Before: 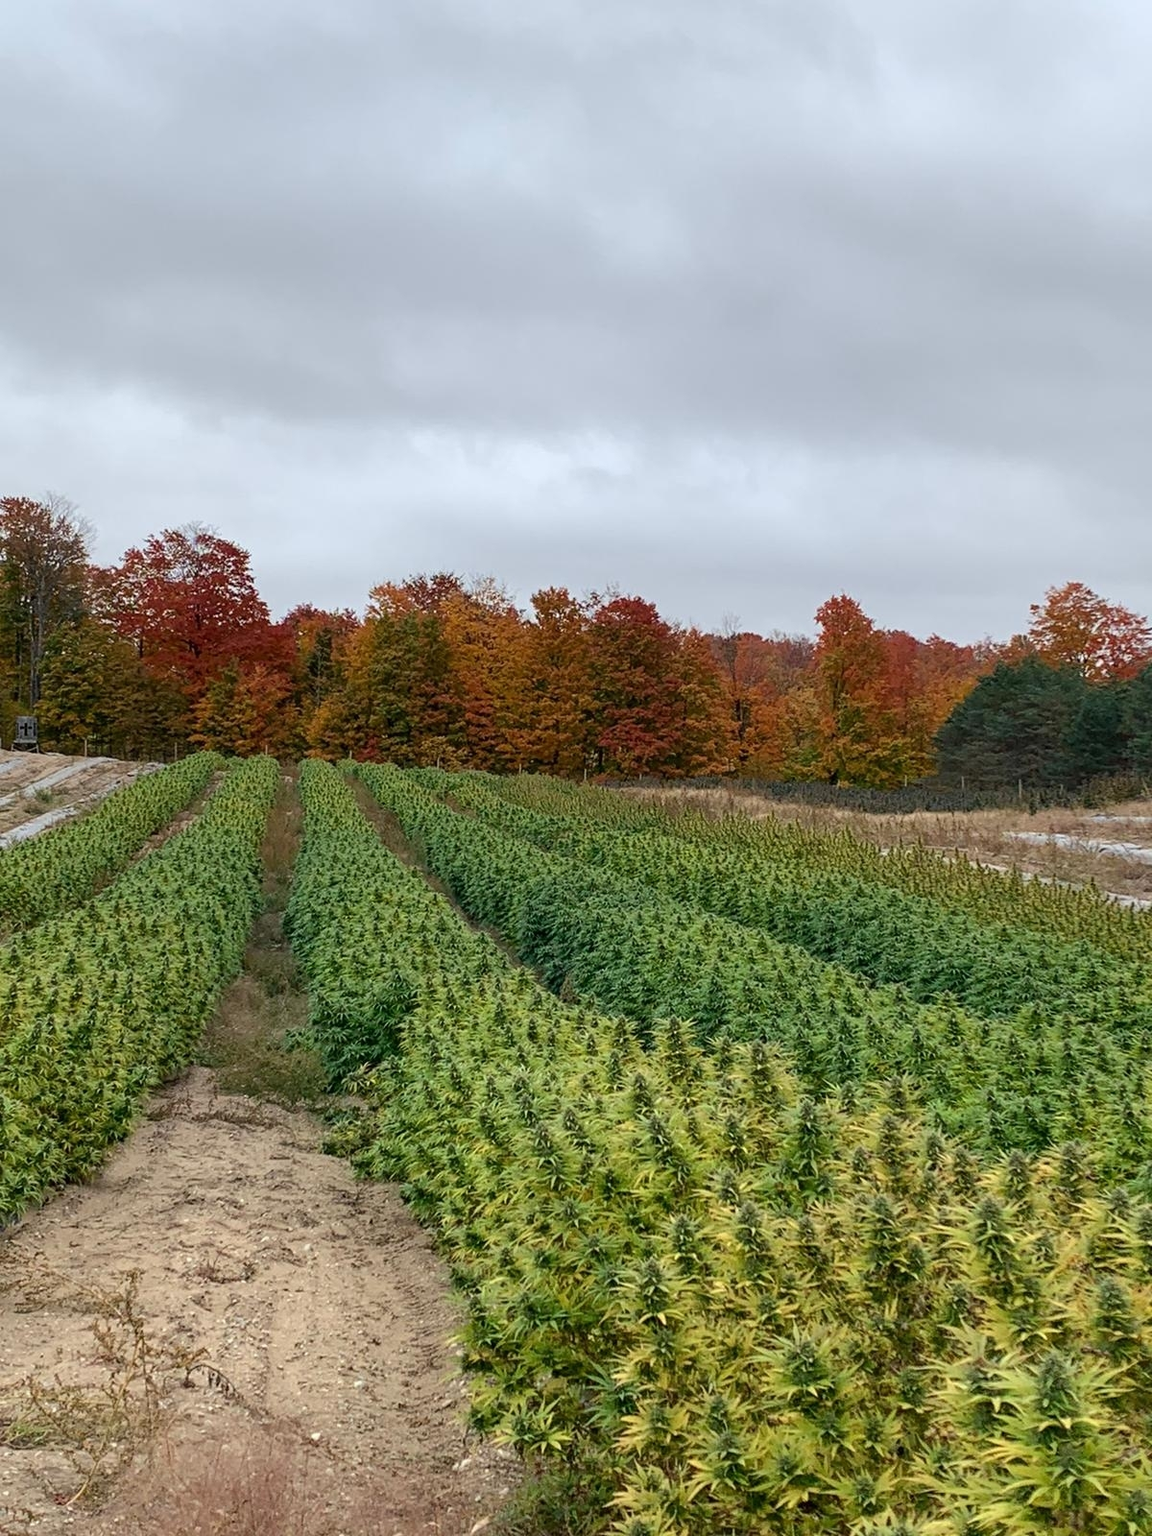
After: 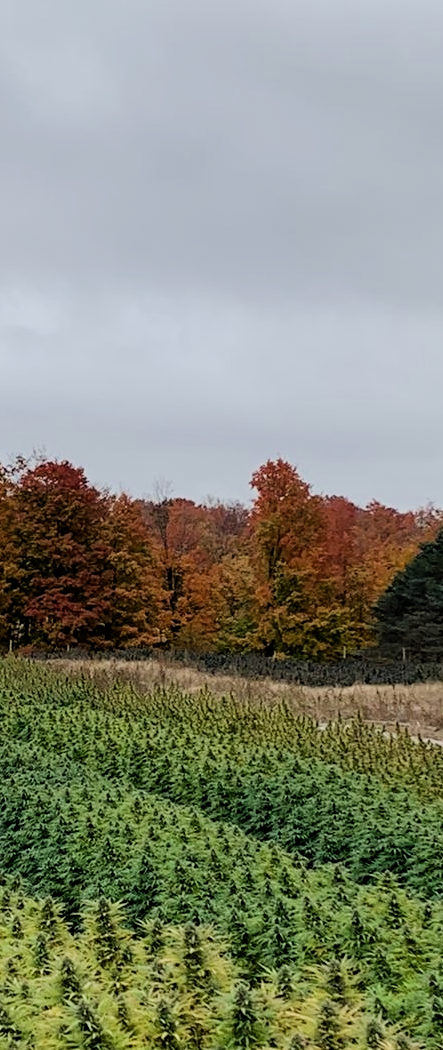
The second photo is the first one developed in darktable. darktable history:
filmic rgb: black relative exposure -5 EV, hardness 2.88, contrast 1.2
crop and rotate: left 49.936%, top 10.094%, right 13.136%, bottom 24.256%
